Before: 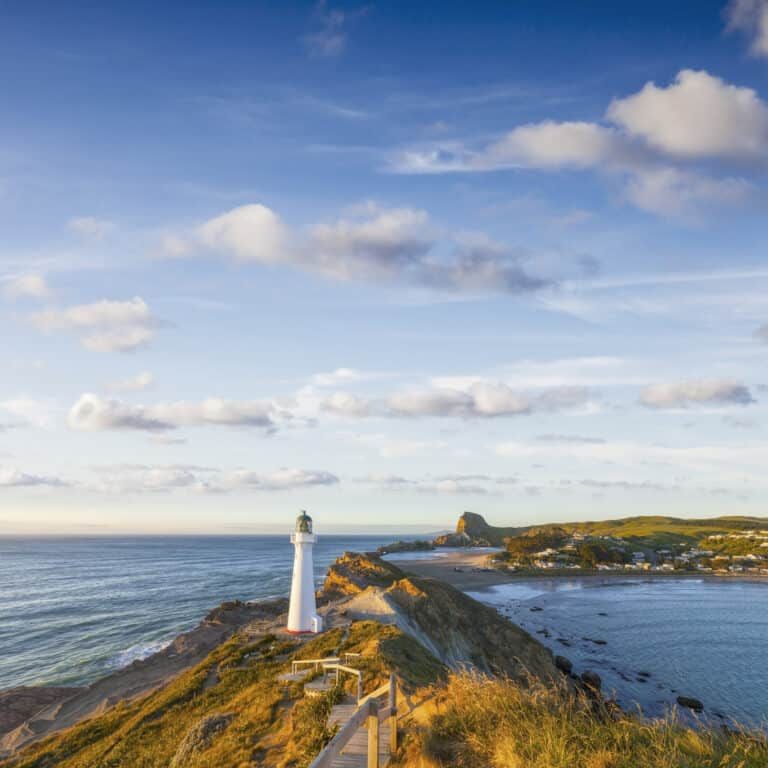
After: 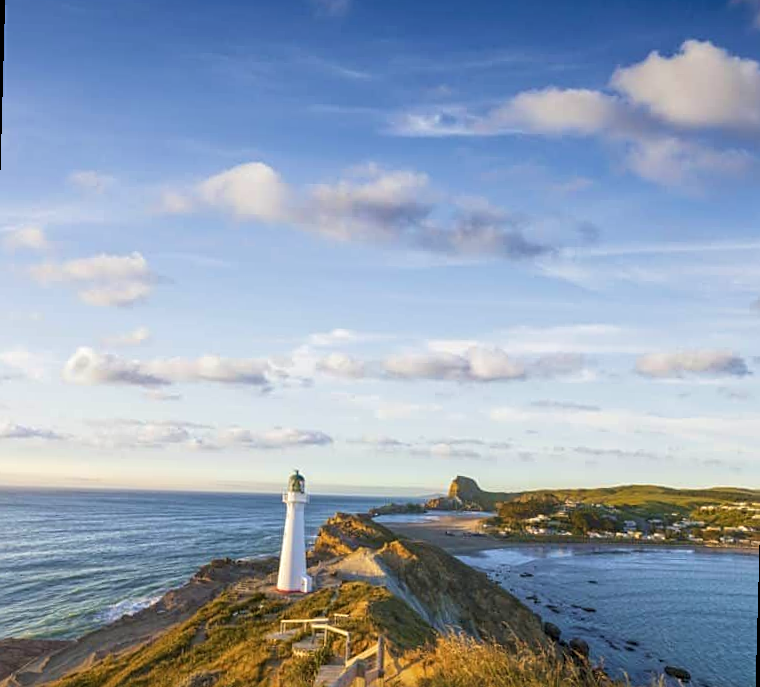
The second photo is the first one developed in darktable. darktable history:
rotate and perspective: rotation 1.57°, crop left 0.018, crop right 0.982, crop top 0.039, crop bottom 0.961
sharpen: on, module defaults
crop and rotate: top 2.479%, bottom 3.018%
velvia: on, module defaults
